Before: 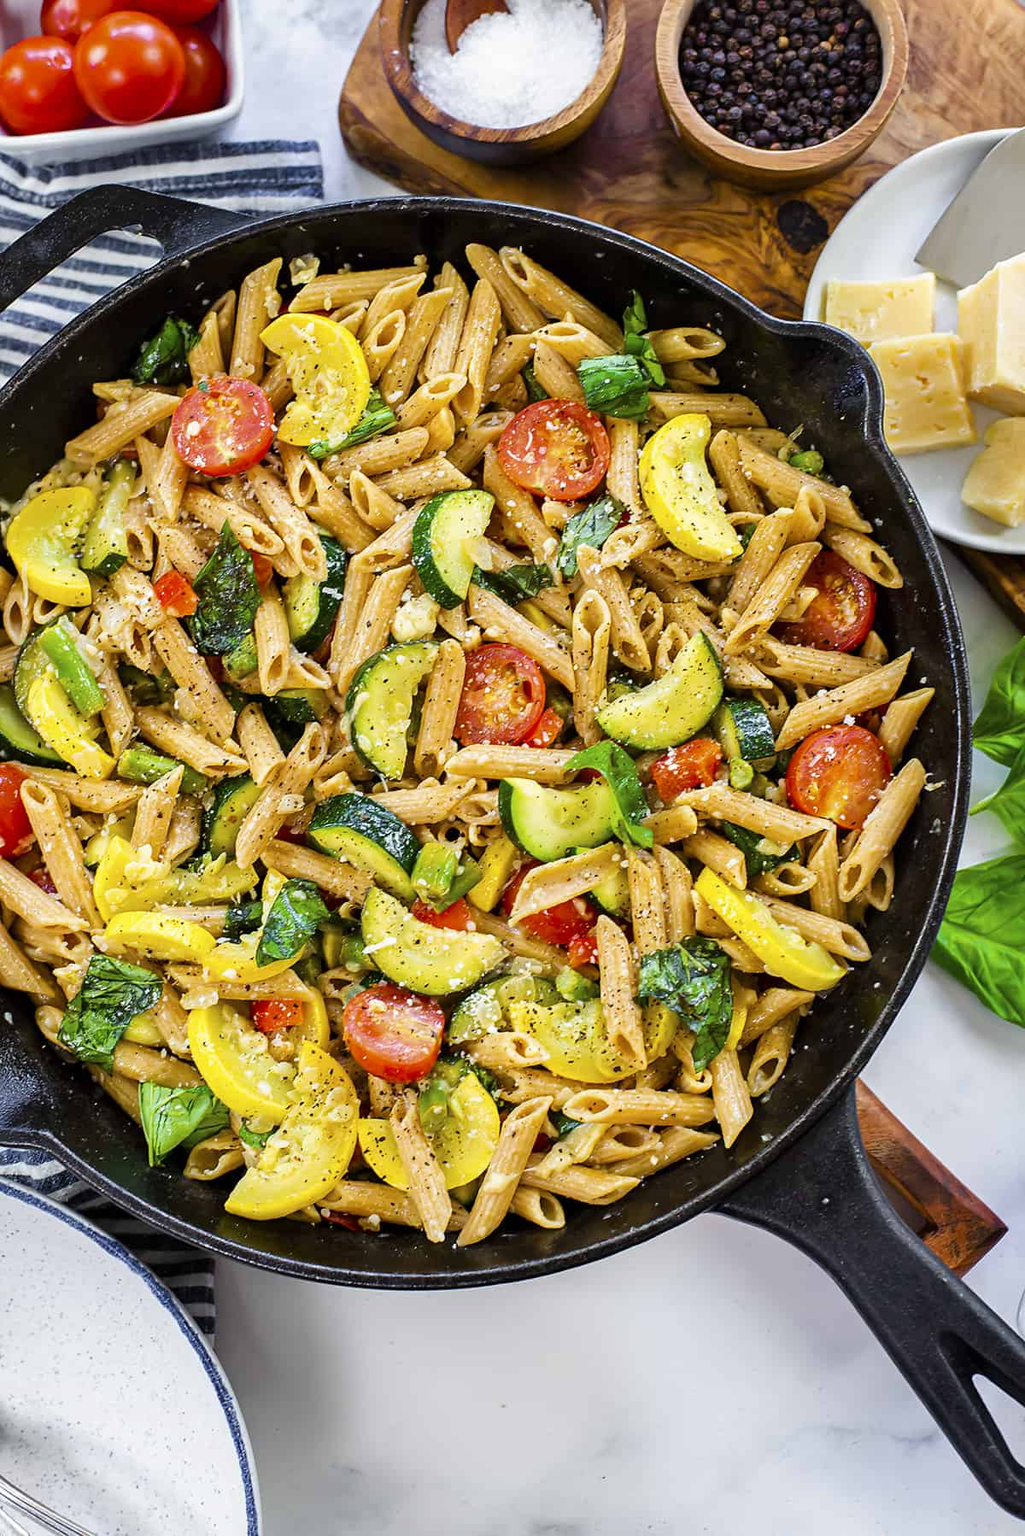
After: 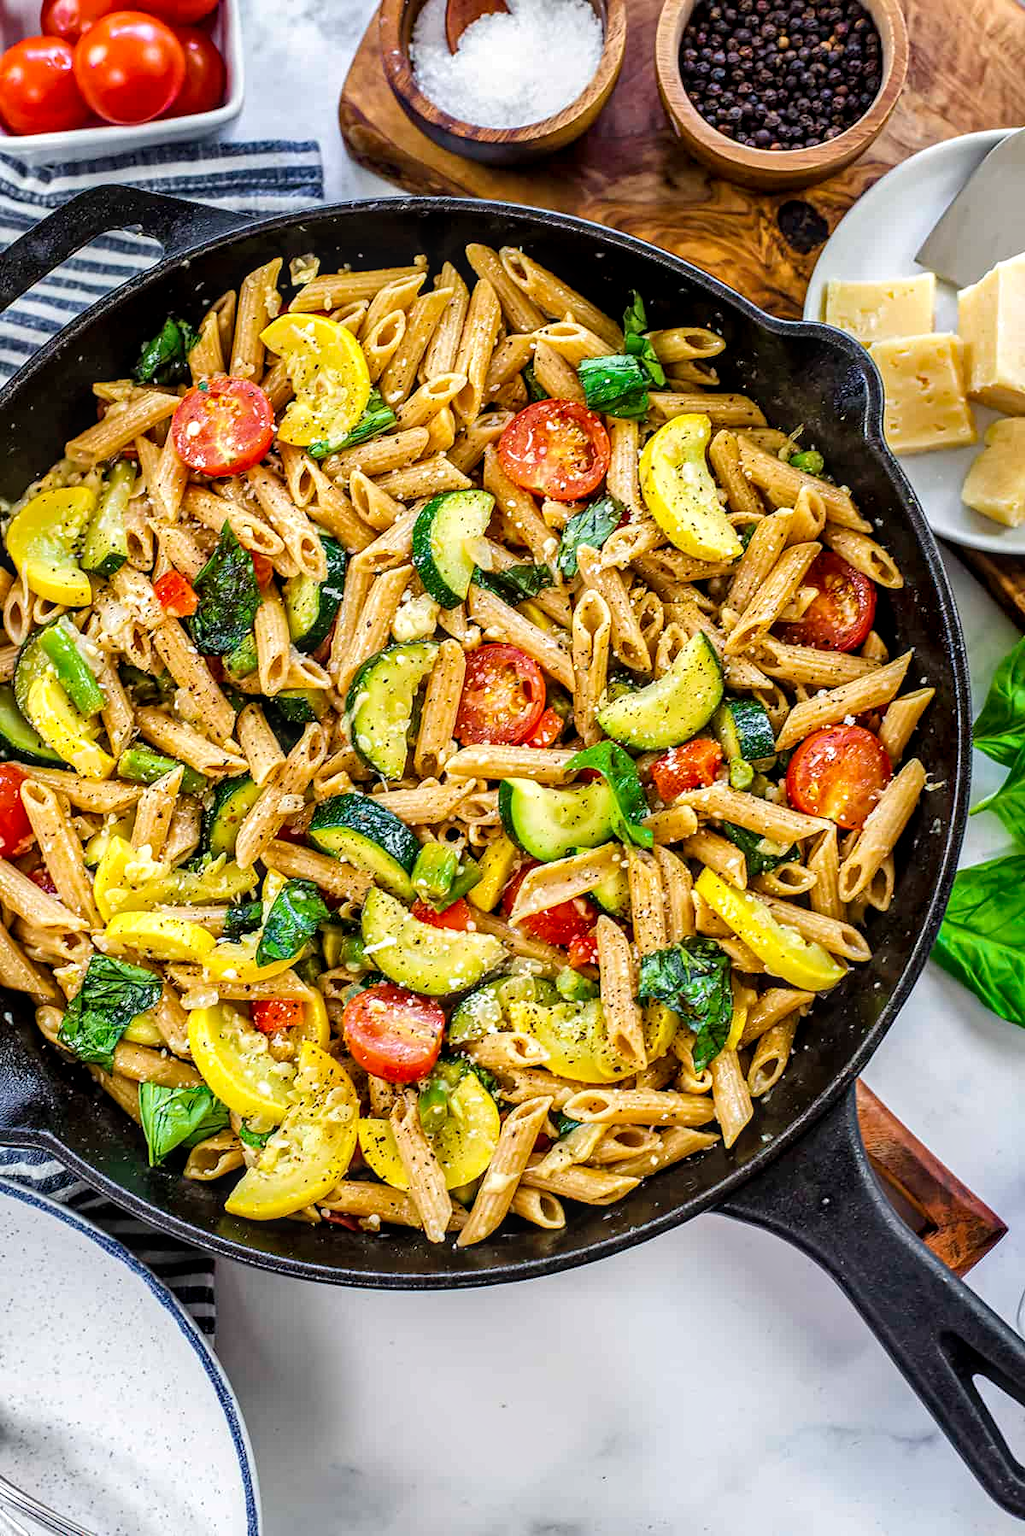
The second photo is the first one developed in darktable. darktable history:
exposure: exposure 0.014 EV, compensate highlight preservation false
local contrast: highlights 61%, detail 143%, midtone range 0.428
